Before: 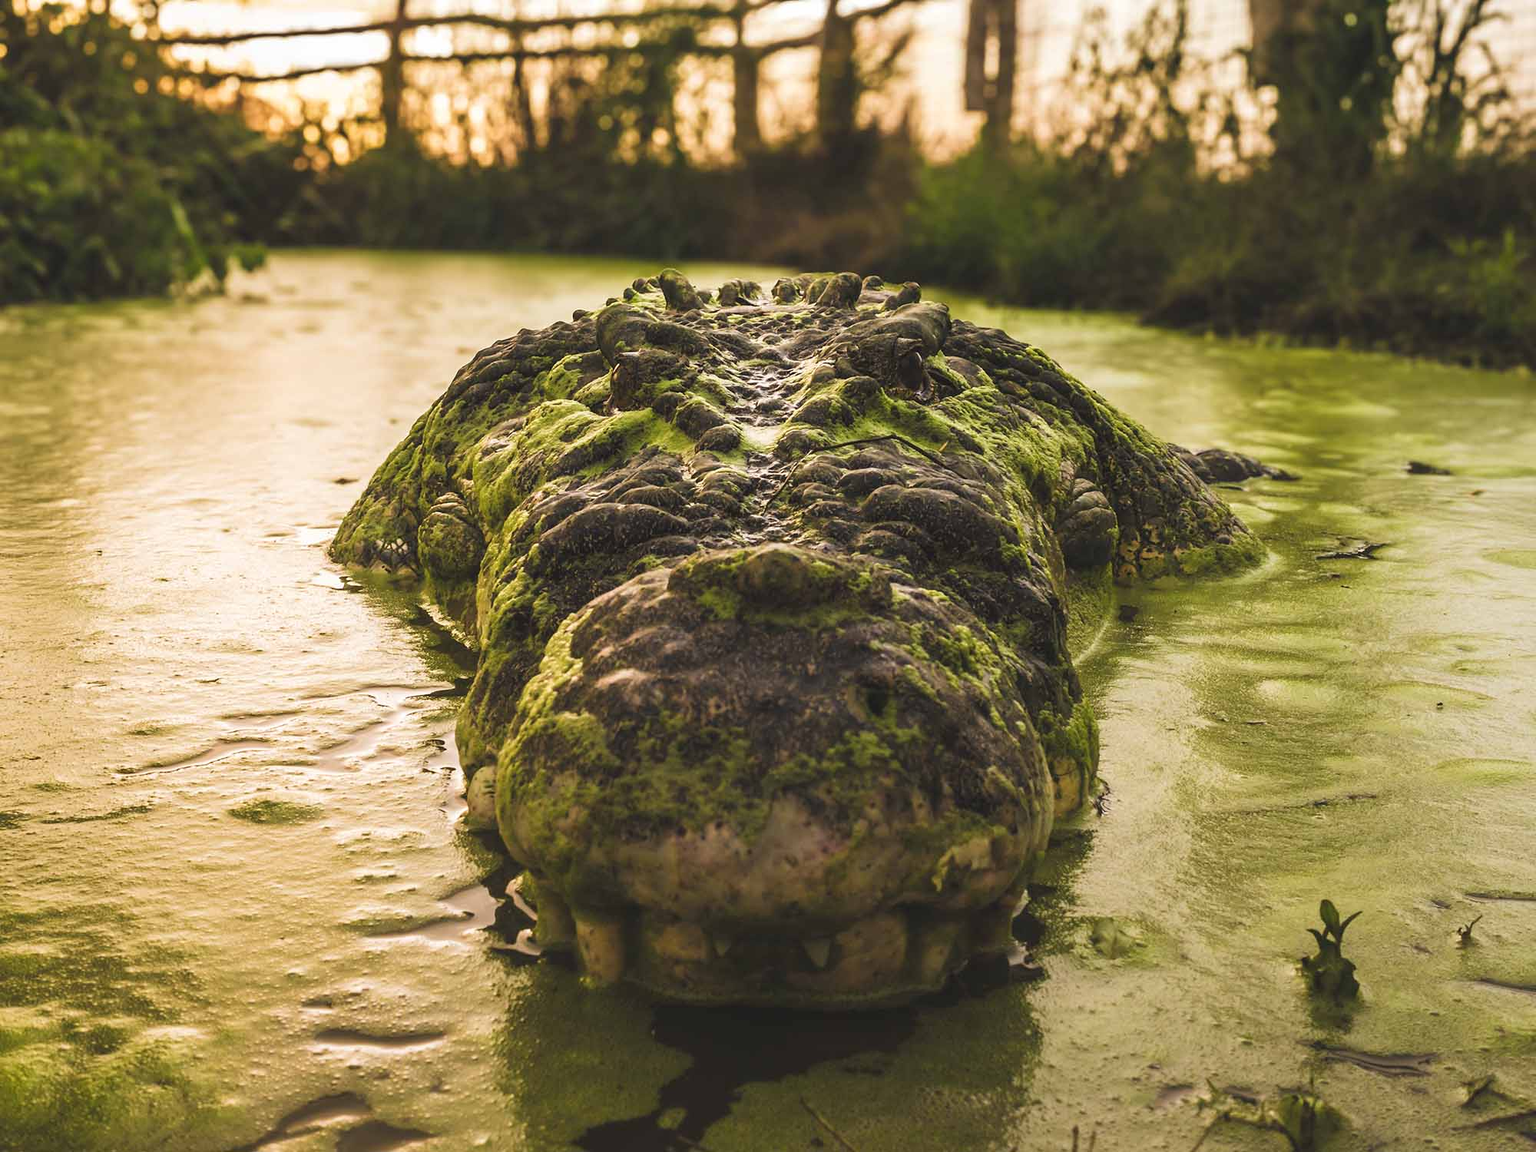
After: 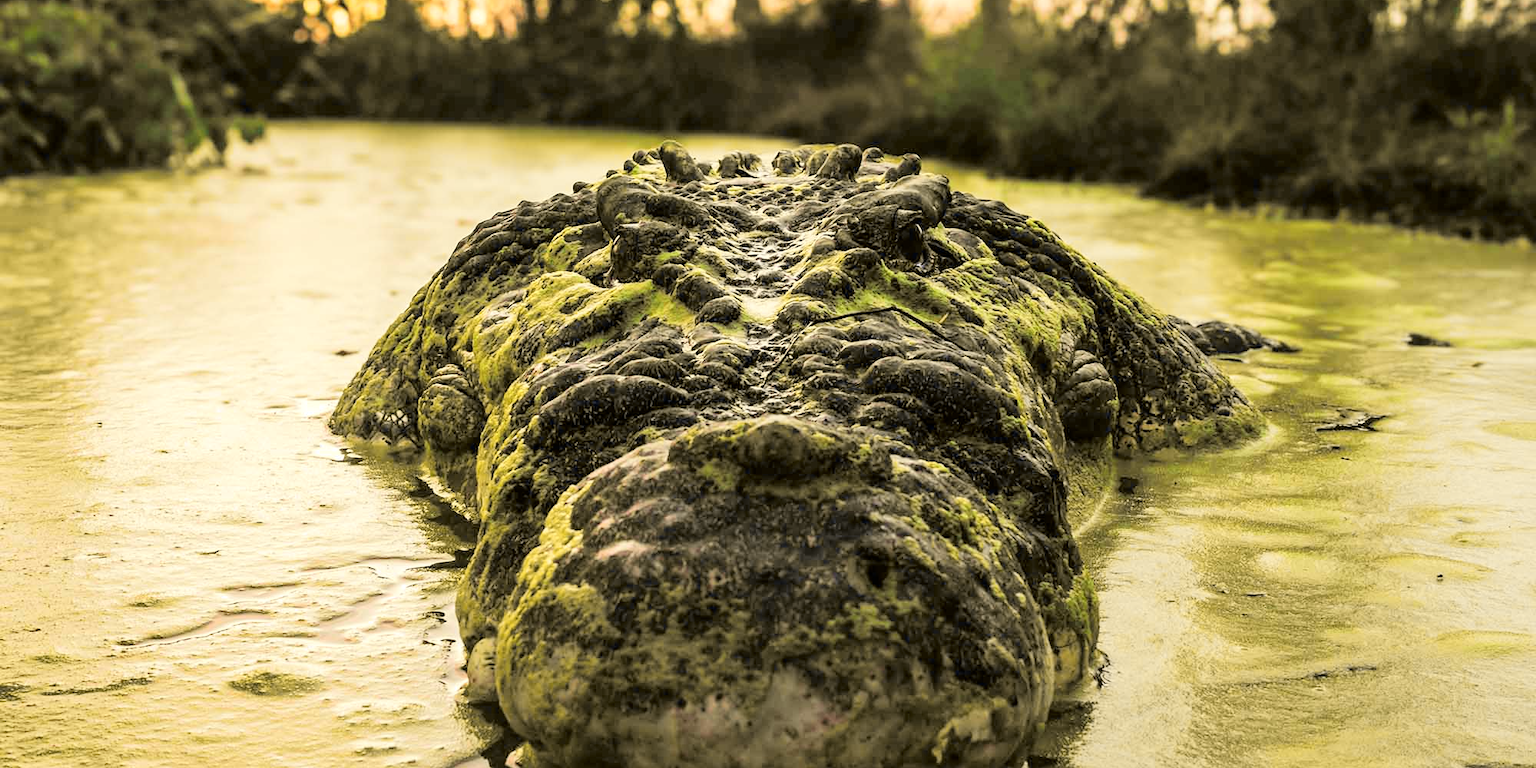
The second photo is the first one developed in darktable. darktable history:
crop: top 11.166%, bottom 22.168%
tone curve: curves: ch0 [(0.017, 0) (0.122, 0.046) (0.295, 0.297) (0.449, 0.505) (0.559, 0.629) (0.729, 0.796) (0.879, 0.898) (1, 0.97)]; ch1 [(0, 0) (0.393, 0.4) (0.447, 0.447) (0.485, 0.497) (0.522, 0.503) (0.539, 0.52) (0.606, 0.6) (0.696, 0.679) (1, 1)]; ch2 [(0, 0) (0.369, 0.388) (0.449, 0.431) (0.499, 0.501) (0.516, 0.536) (0.604, 0.599) (0.741, 0.763) (1, 1)], color space Lab, independent channels, preserve colors none
rgb levels: levels [[0.01, 0.419, 0.839], [0, 0.5, 1], [0, 0.5, 1]]
